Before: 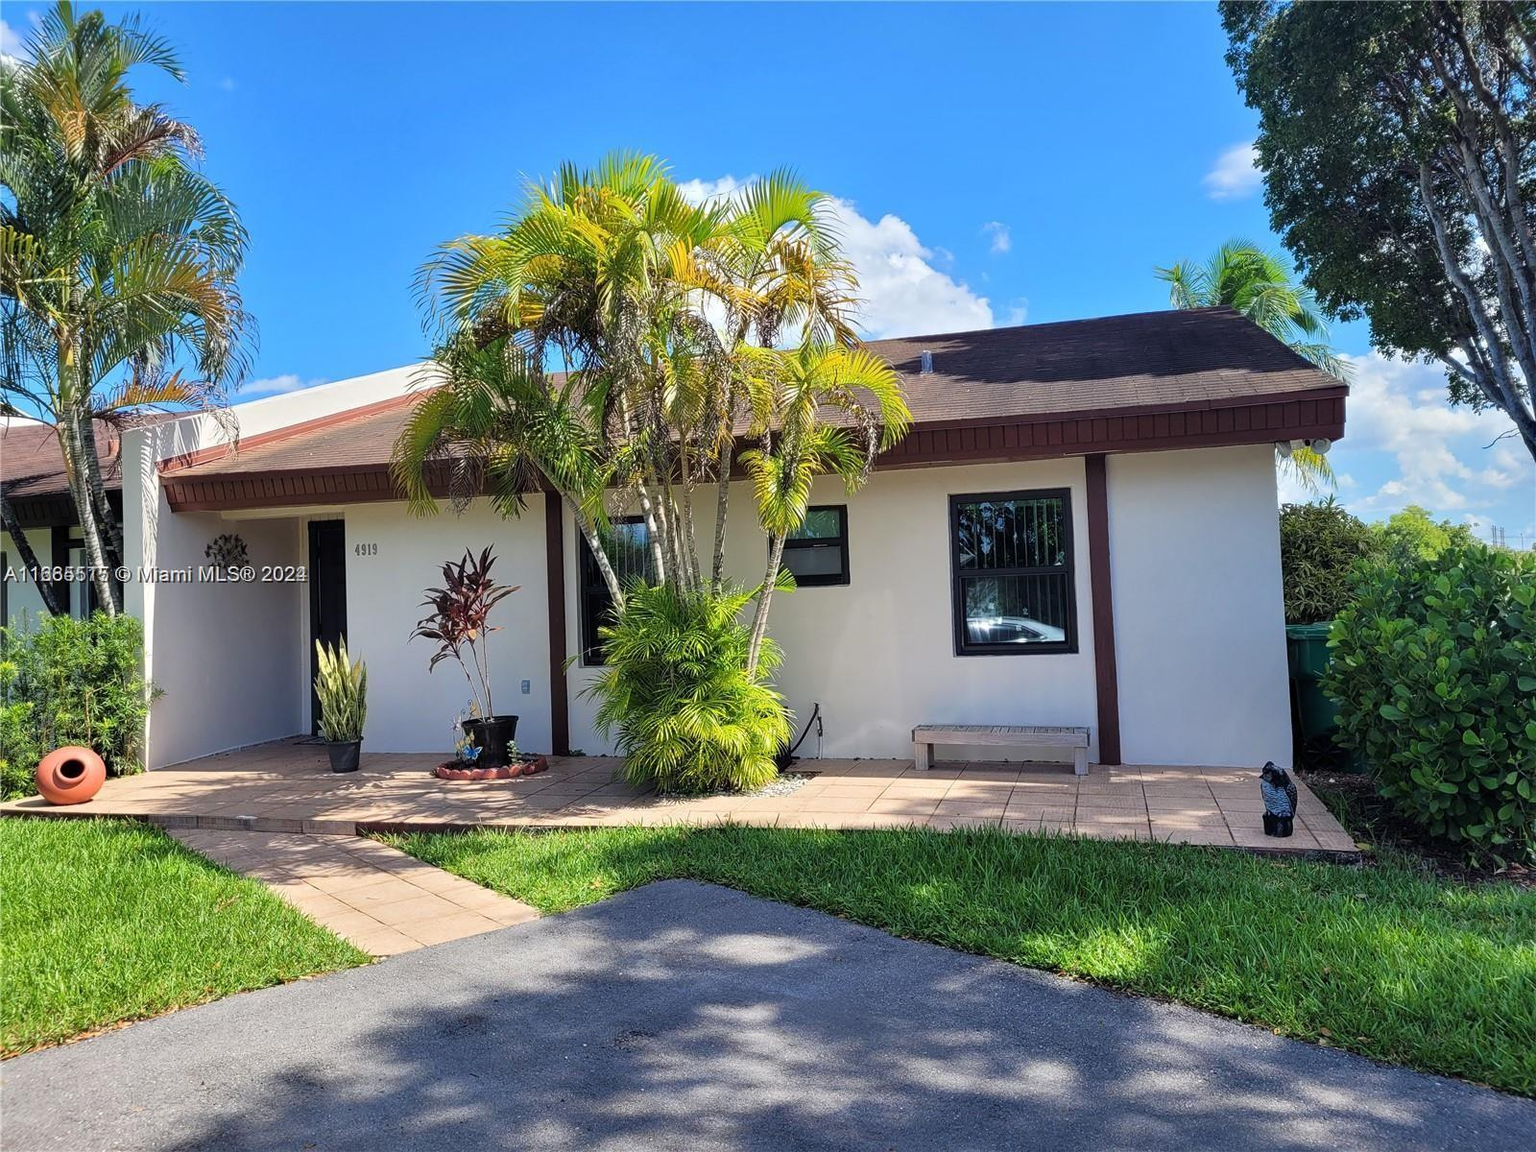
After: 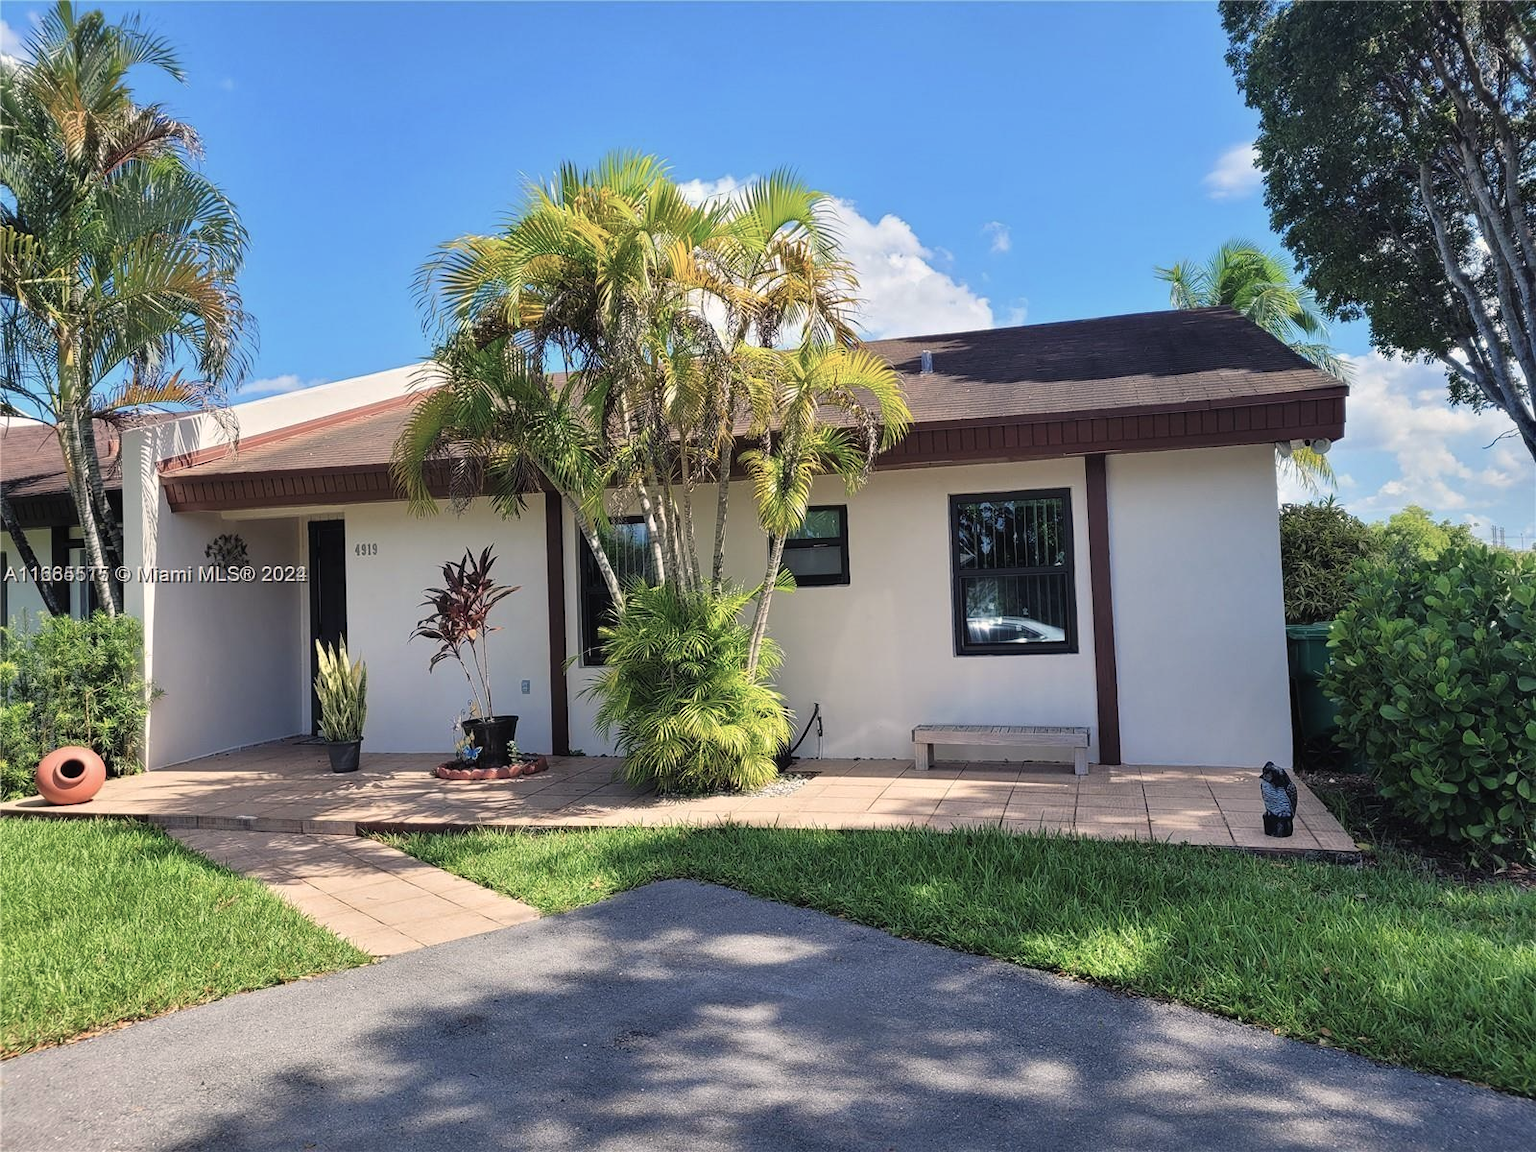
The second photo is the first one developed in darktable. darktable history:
color balance rgb: highlights gain › chroma 1.741%, highlights gain › hue 56.76°, global offset › luminance 0.245%, global offset › hue 169.54°, perceptual saturation grading › global saturation -27.03%, global vibrance 20%
